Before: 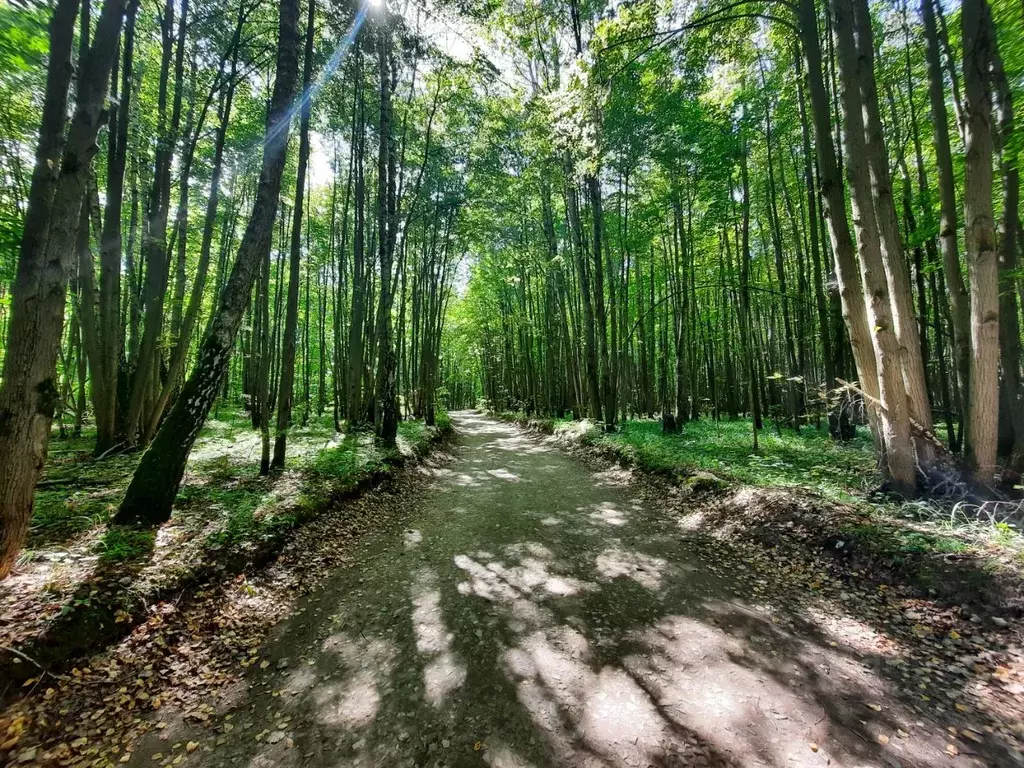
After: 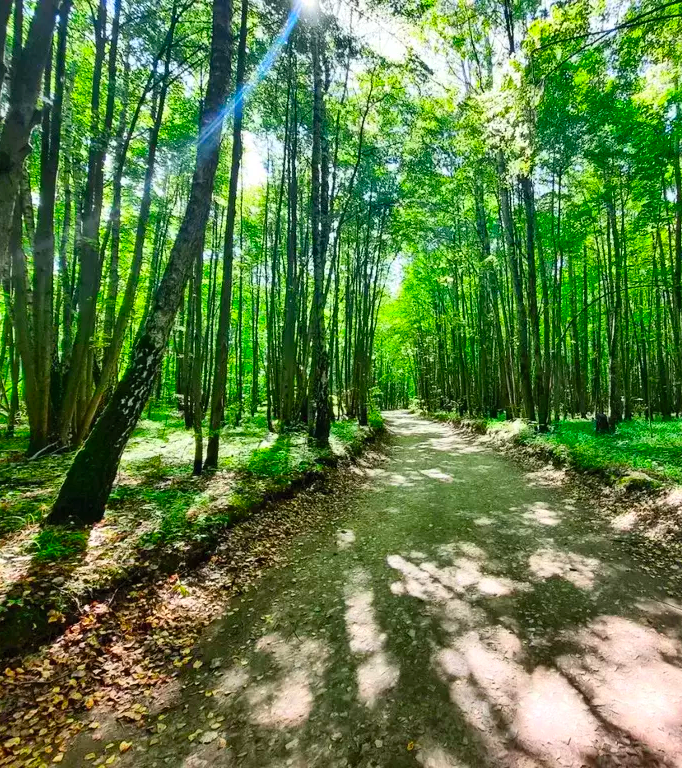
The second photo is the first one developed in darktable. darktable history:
contrast brightness saturation: contrast 0.2, brightness 0.2, saturation 0.8
crop and rotate: left 6.617%, right 26.717%
